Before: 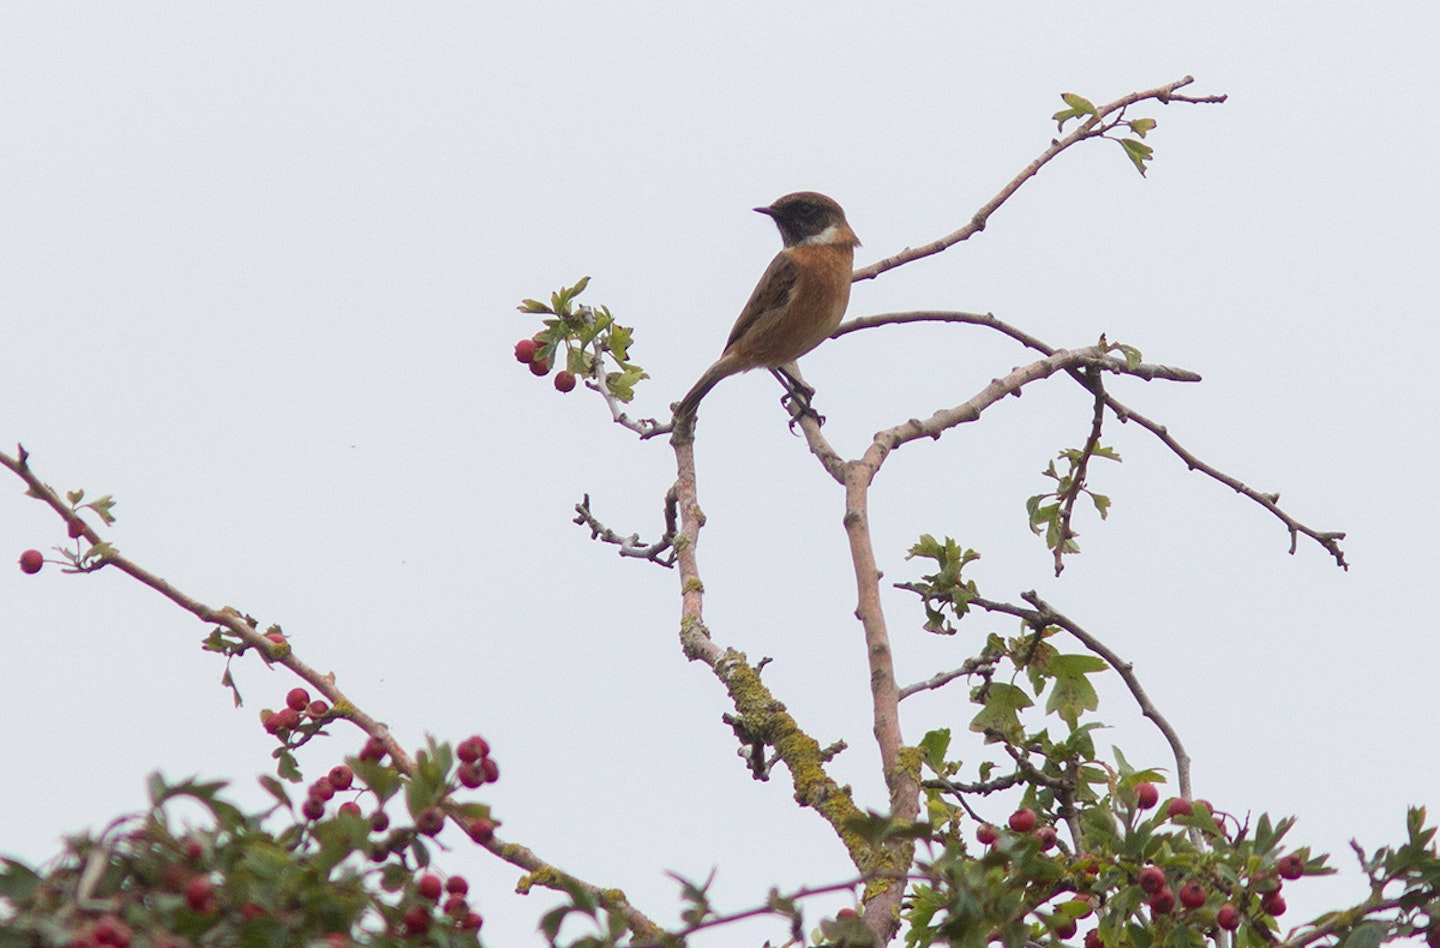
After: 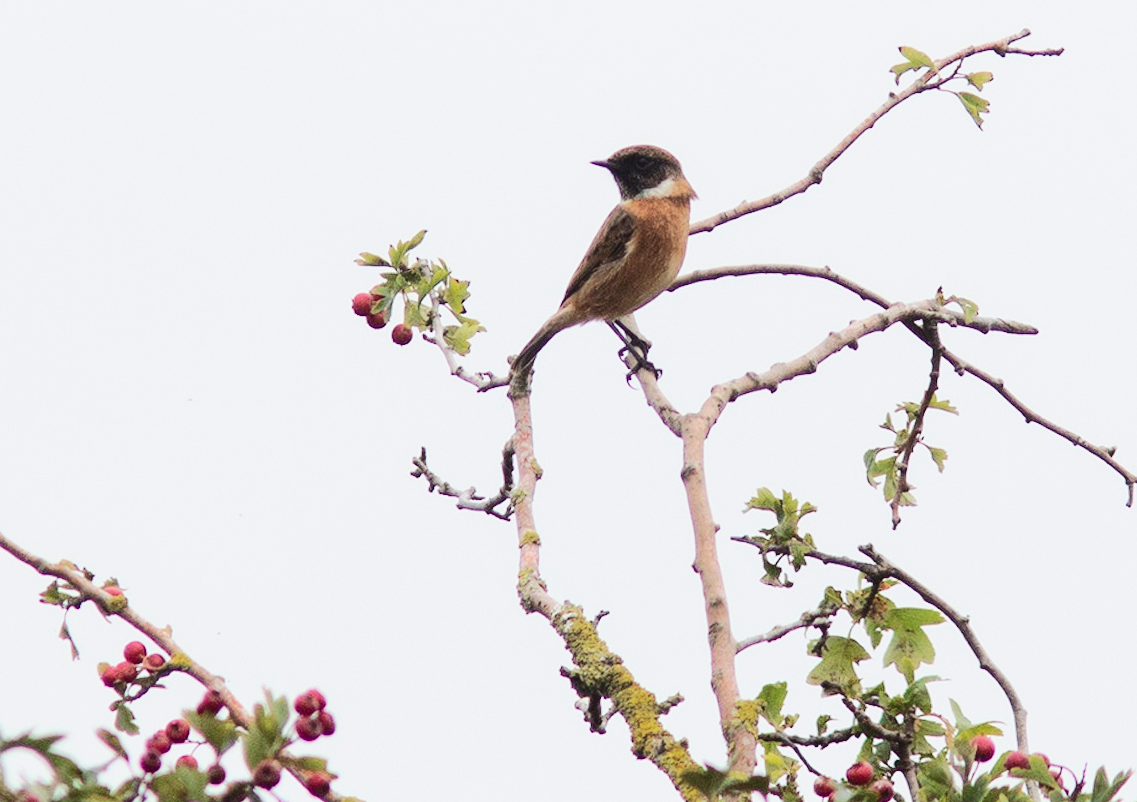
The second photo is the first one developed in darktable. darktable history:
base curve: curves: ch0 [(0, 0) (0.032, 0.025) (0.121, 0.166) (0.206, 0.329) (0.605, 0.79) (1, 1)], preserve colors none
exposure: black level correction -0.013, exposure -0.193 EV, compensate highlight preservation false
tone curve: curves: ch0 [(0, 0) (0.003, 0.002) (0.011, 0.009) (0.025, 0.018) (0.044, 0.03) (0.069, 0.043) (0.1, 0.057) (0.136, 0.079) (0.177, 0.125) (0.224, 0.178) (0.277, 0.255) (0.335, 0.341) (0.399, 0.443) (0.468, 0.553) (0.543, 0.644) (0.623, 0.718) (0.709, 0.779) (0.801, 0.849) (0.898, 0.929) (1, 1)], color space Lab, independent channels, preserve colors none
crop: left 11.389%, top 5.016%, right 9.586%, bottom 10.291%
